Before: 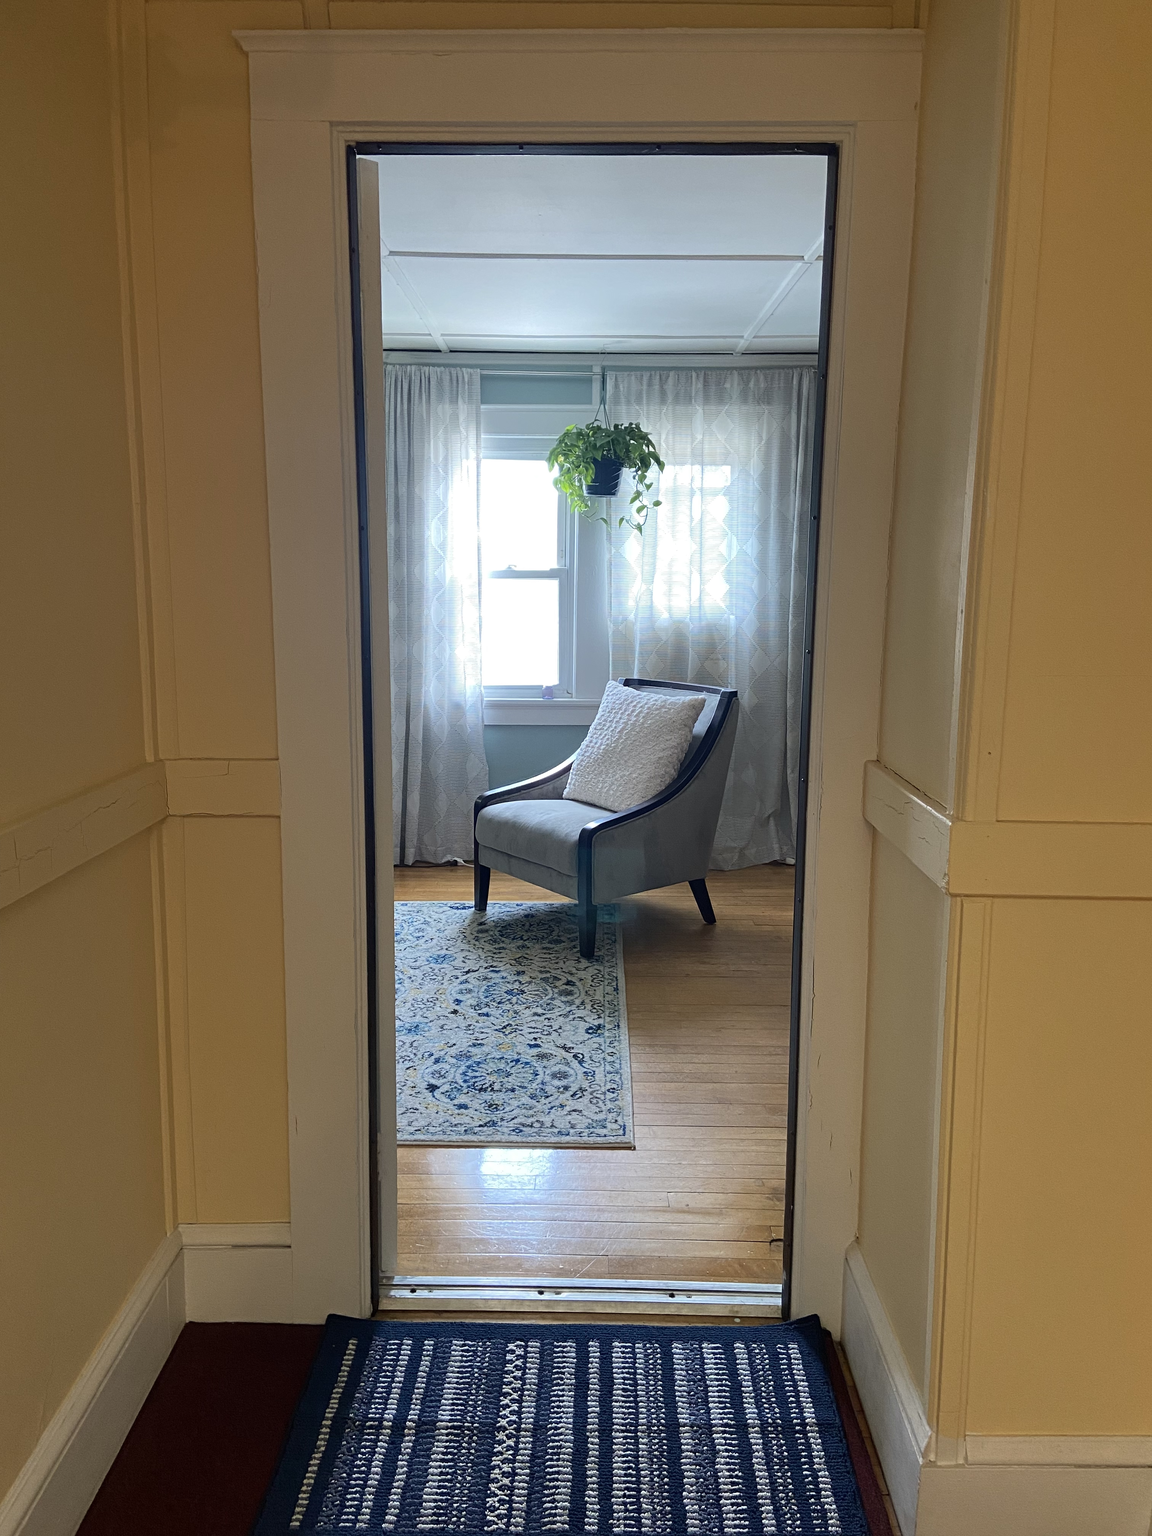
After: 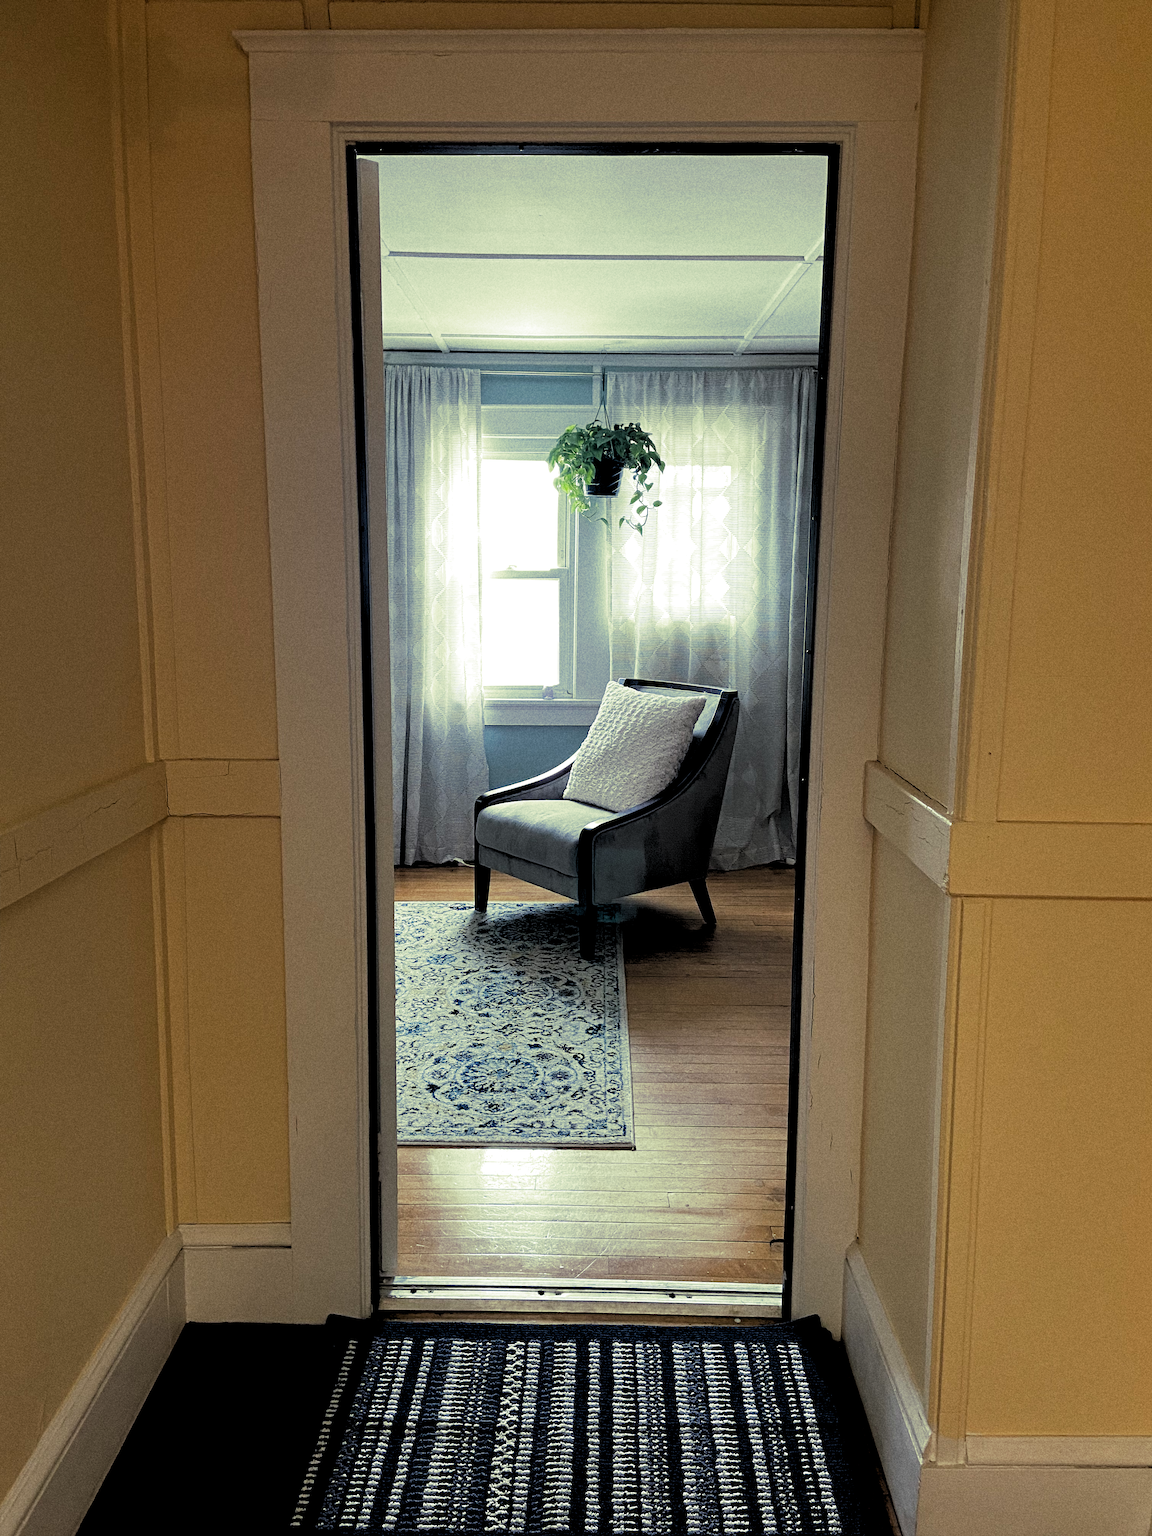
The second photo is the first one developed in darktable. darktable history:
grain: on, module defaults
rgb levels: levels [[0.034, 0.472, 0.904], [0, 0.5, 1], [0, 0.5, 1]]
split-toning: shadows › hue 290.82°, shadows › saturation 0.34, highlights › saturation 0.38, balance 0, compress 50%
